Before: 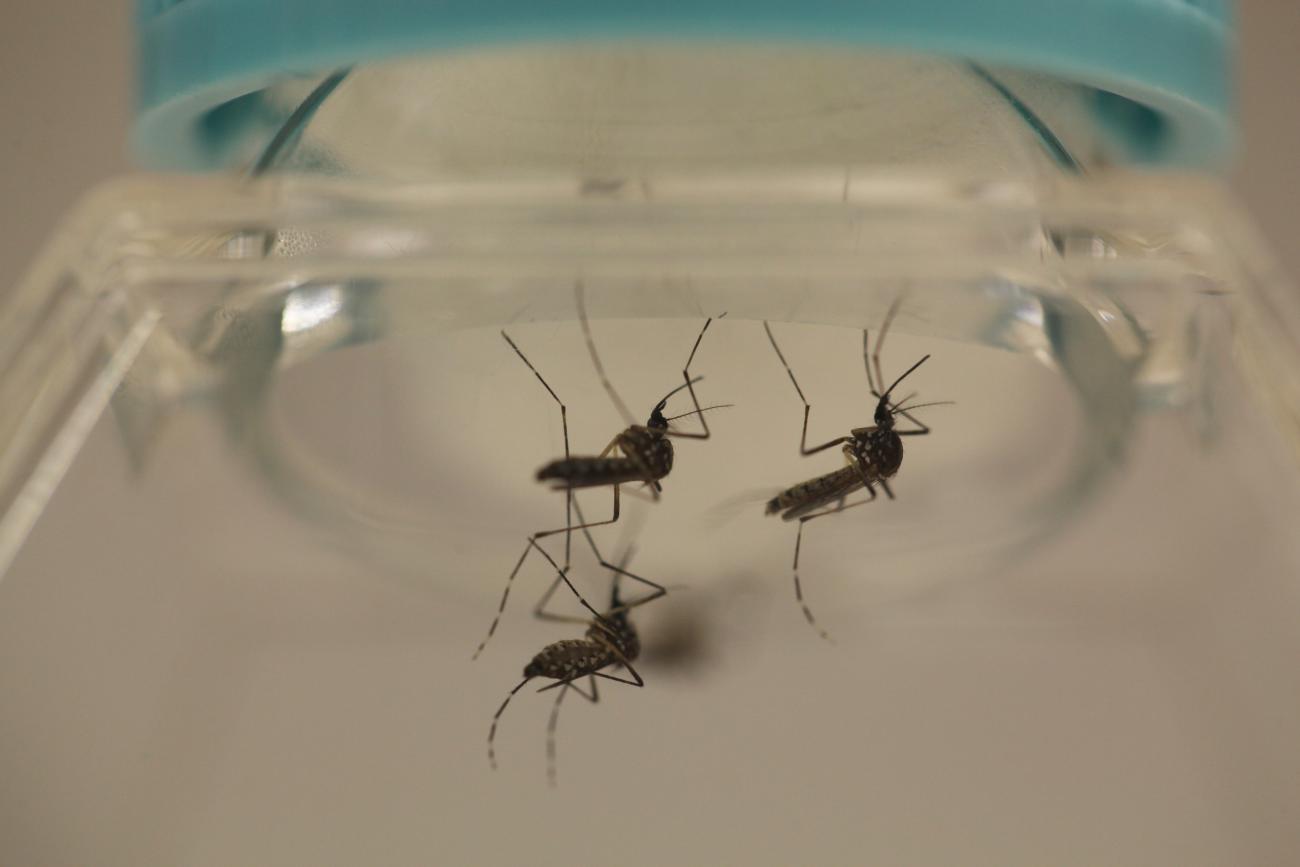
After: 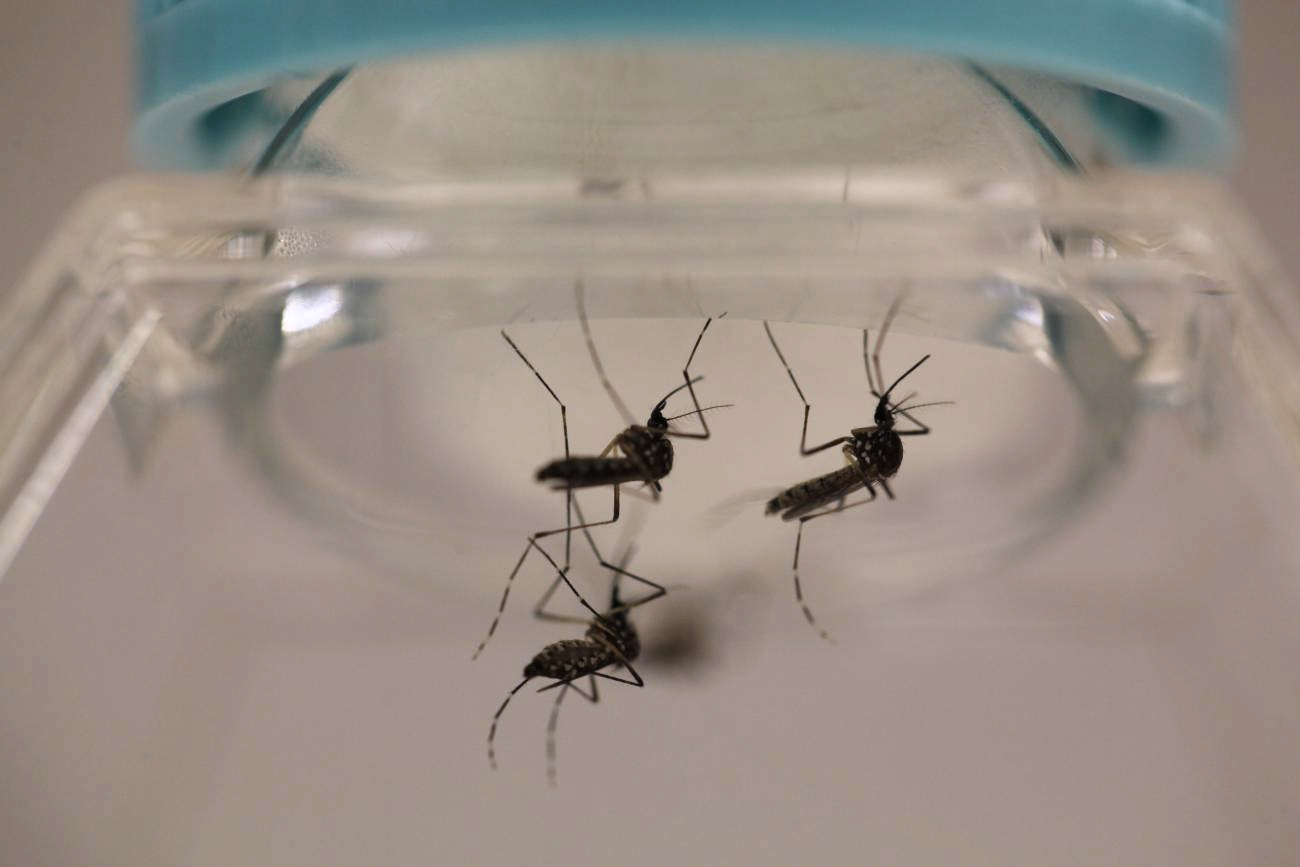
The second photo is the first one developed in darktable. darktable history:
filmic rgb: white relative exposure 2.45 EV, hardness 6.33
white balance: red 1.004, blue 1.096
